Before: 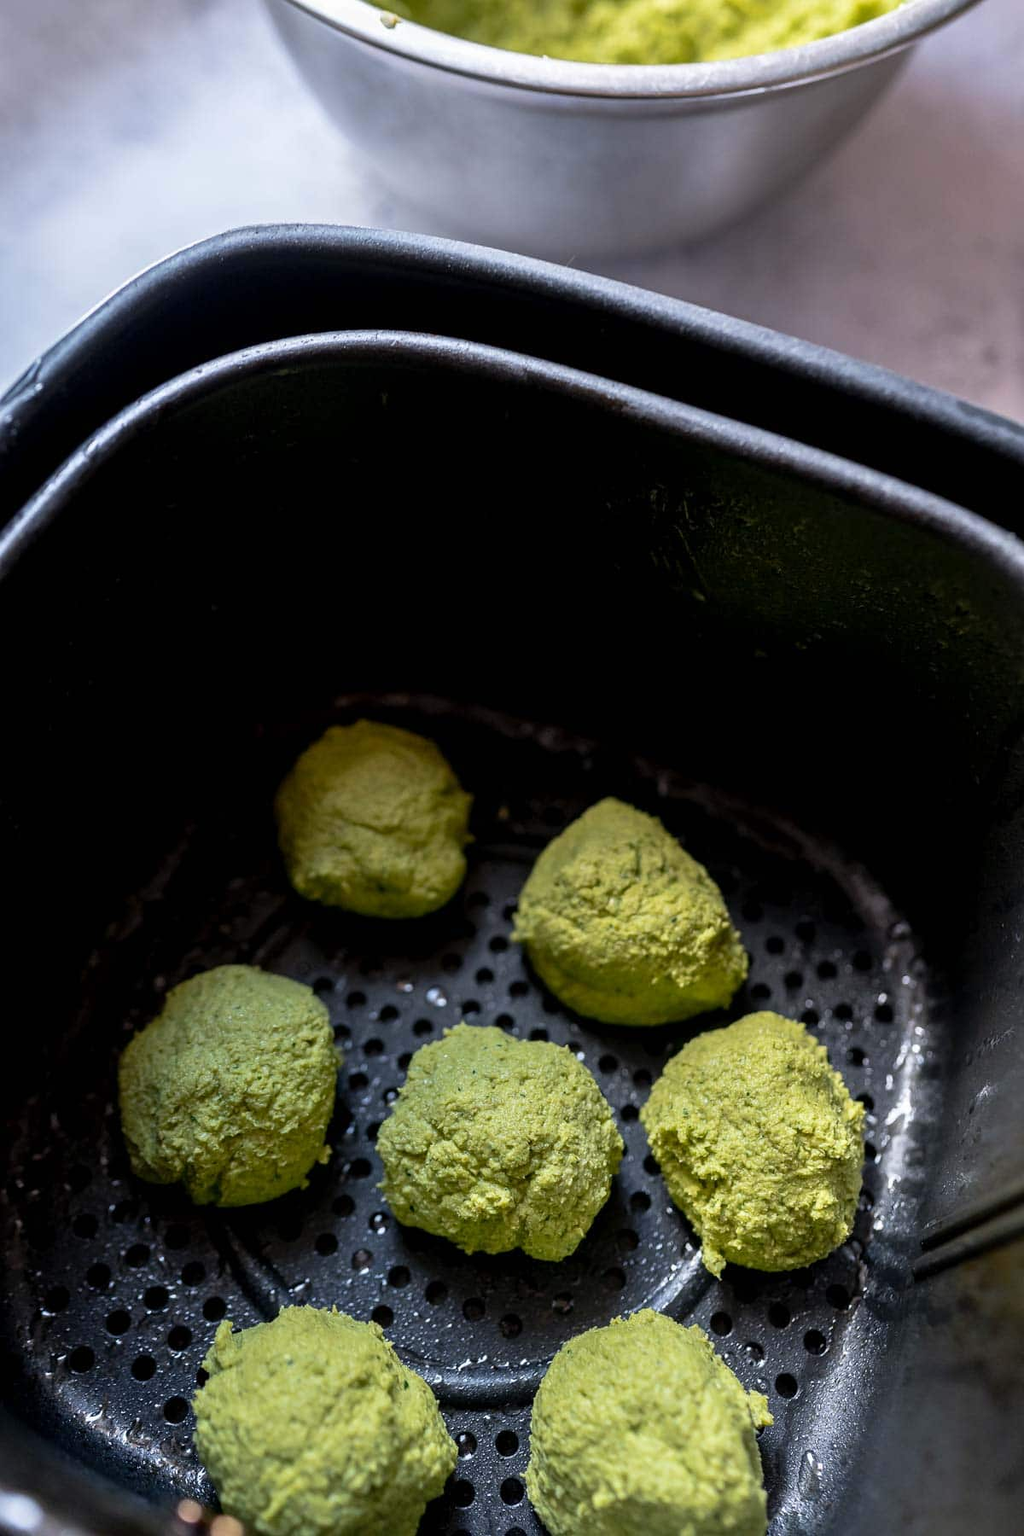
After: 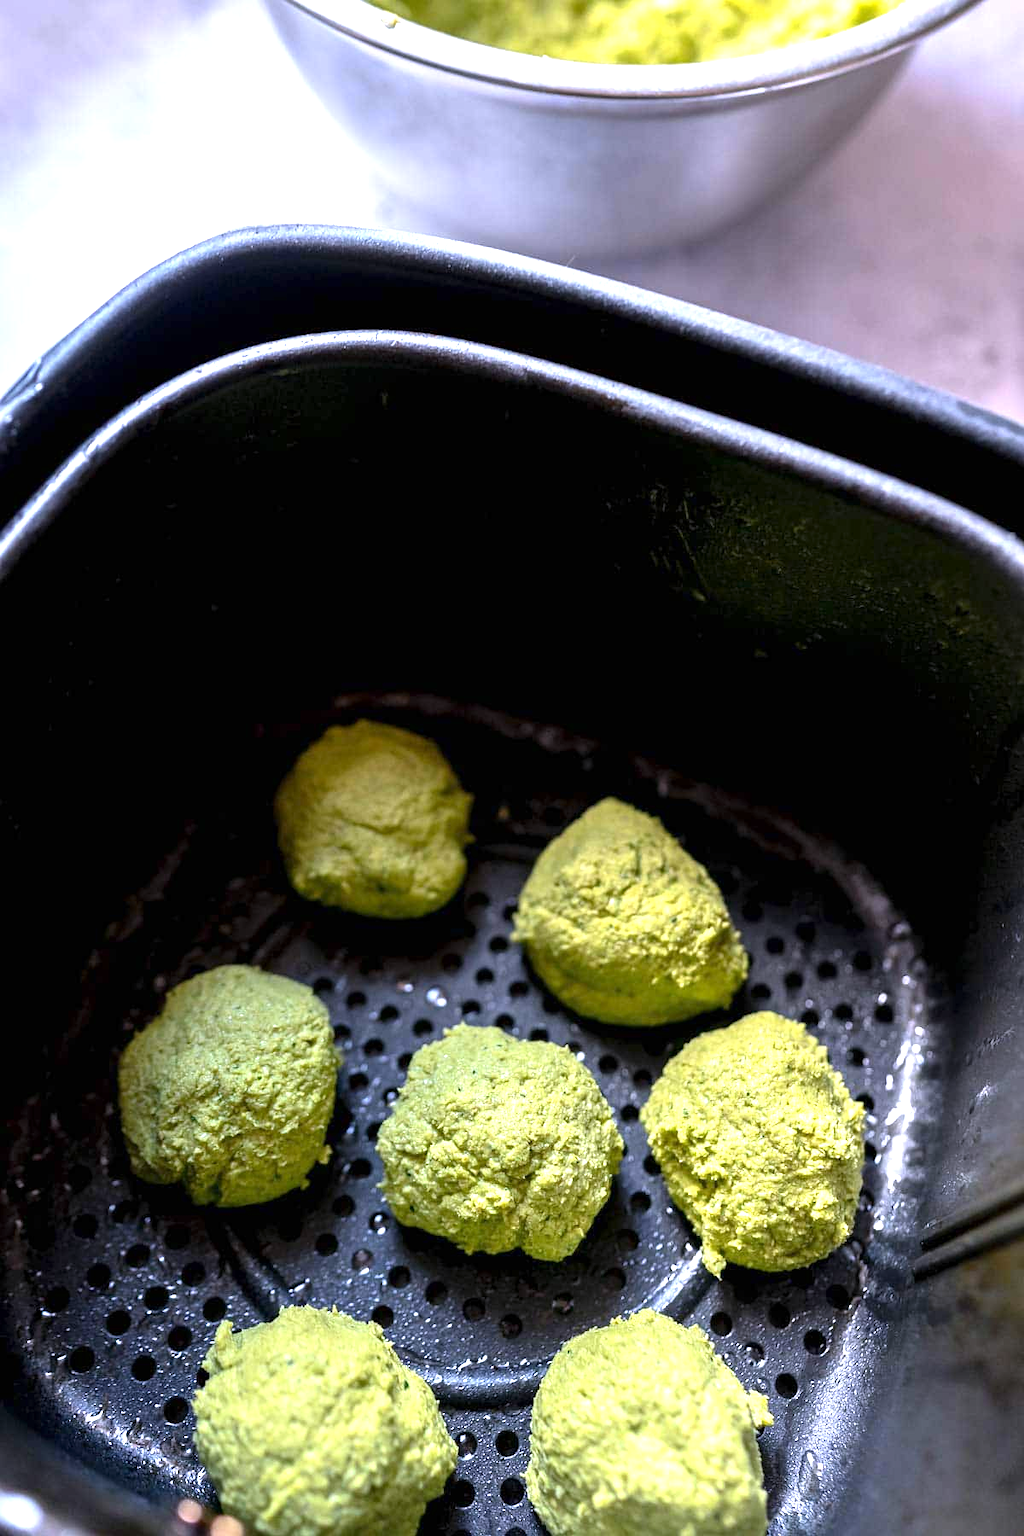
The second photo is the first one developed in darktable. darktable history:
exposure: exposure 1 EV, compensate highlight preservation false
white balance: red 1.004, blue 1.096
